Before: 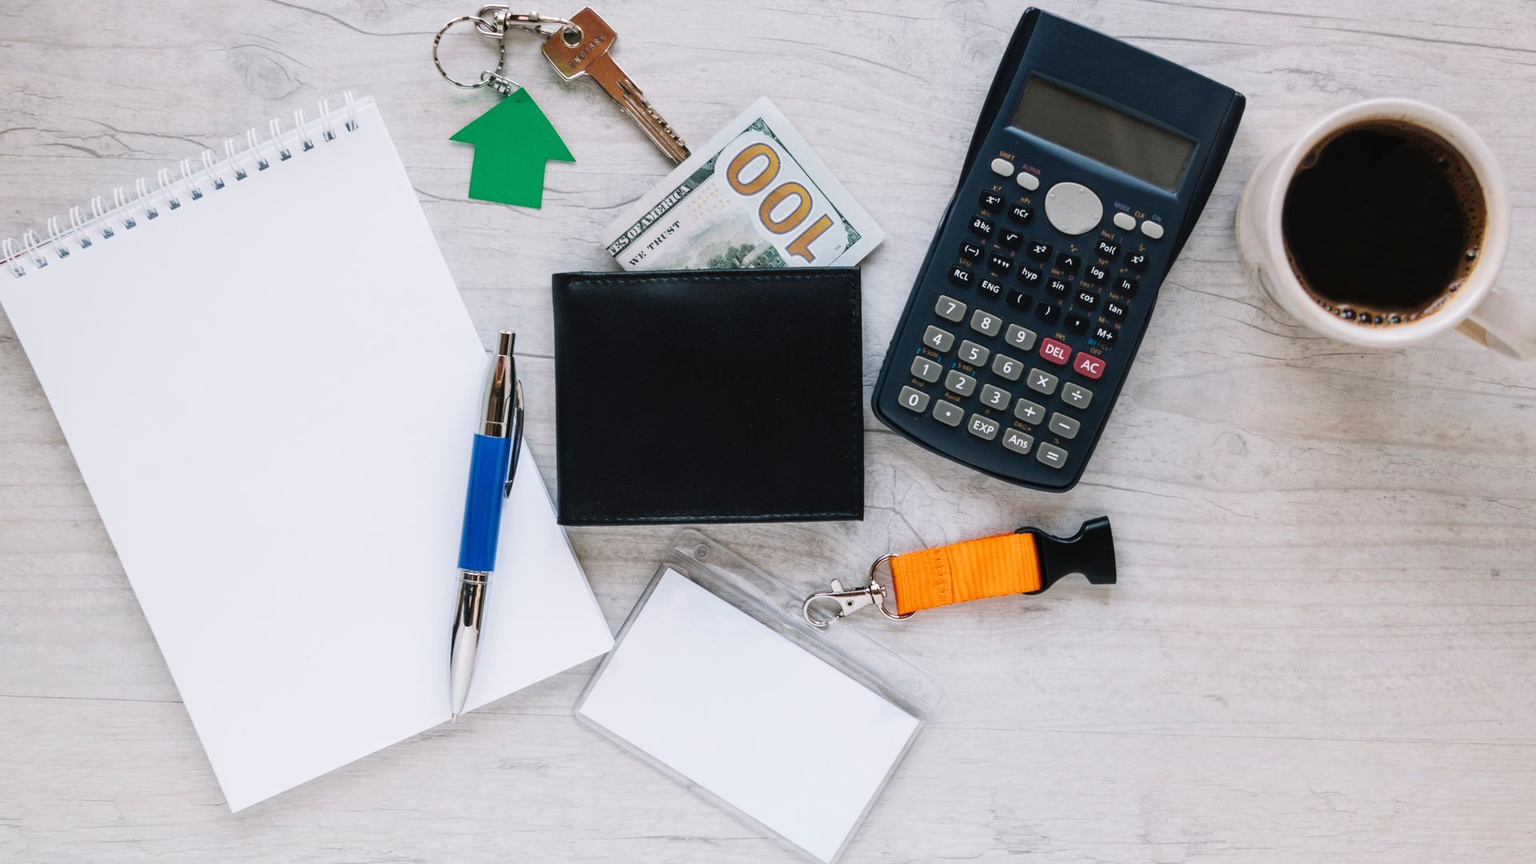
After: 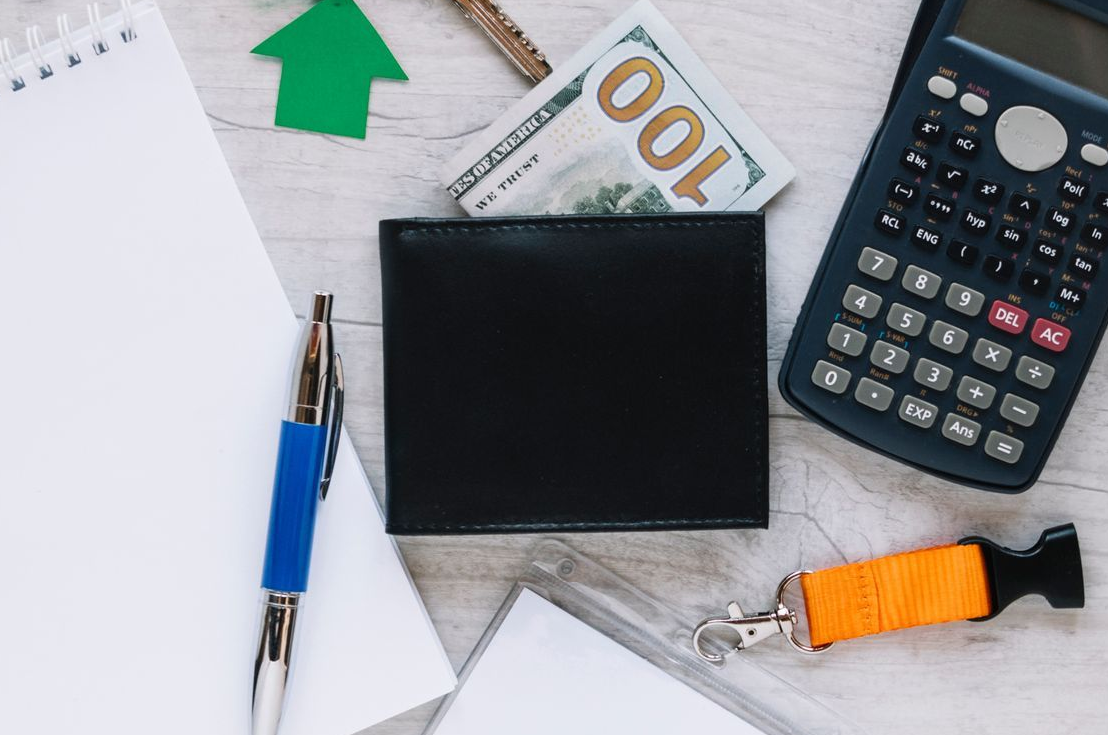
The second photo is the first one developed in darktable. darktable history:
crop: left 16.23%, top 11.333%, right 26.04%, bottom 20.537%
